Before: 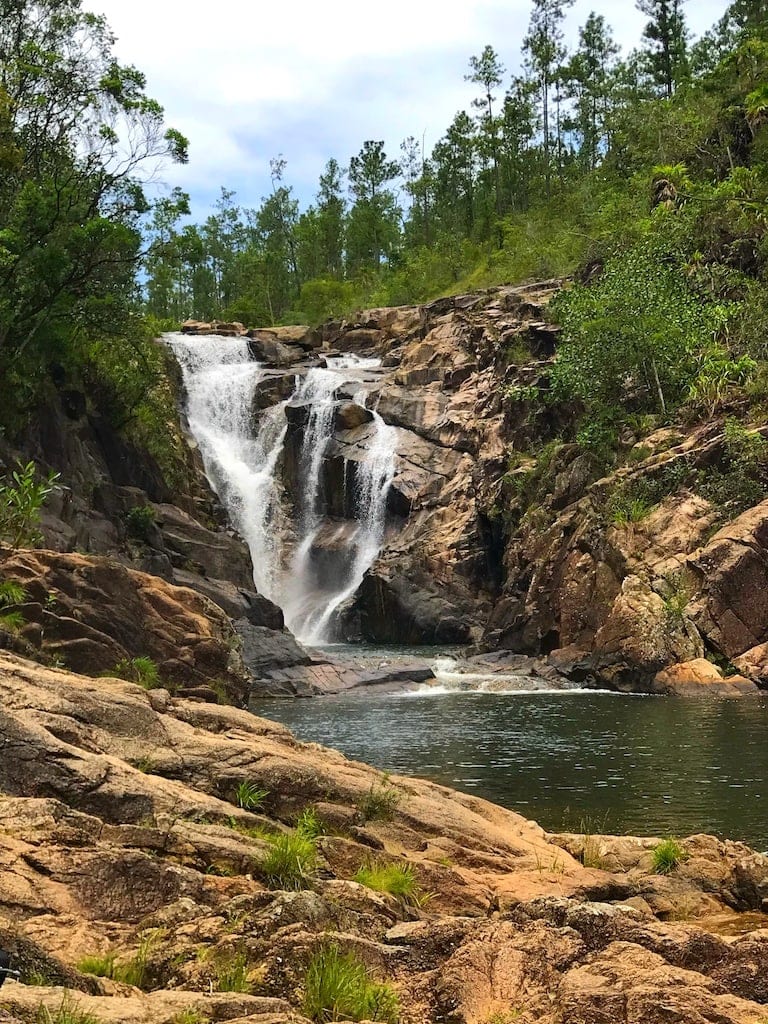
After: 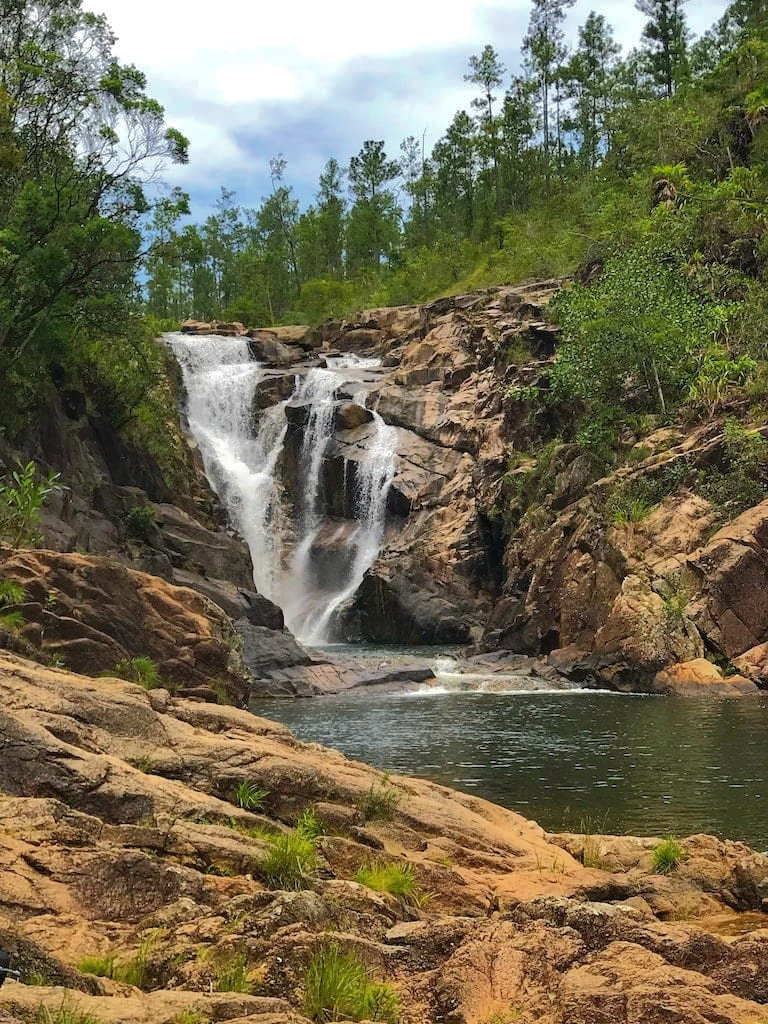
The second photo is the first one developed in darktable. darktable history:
tone equalizer: edges refinement/feathering 500, mask exposure compensation -1.57 EV, preserve details no
shadows and highlights: shadows 39.46, highlights -59.87
